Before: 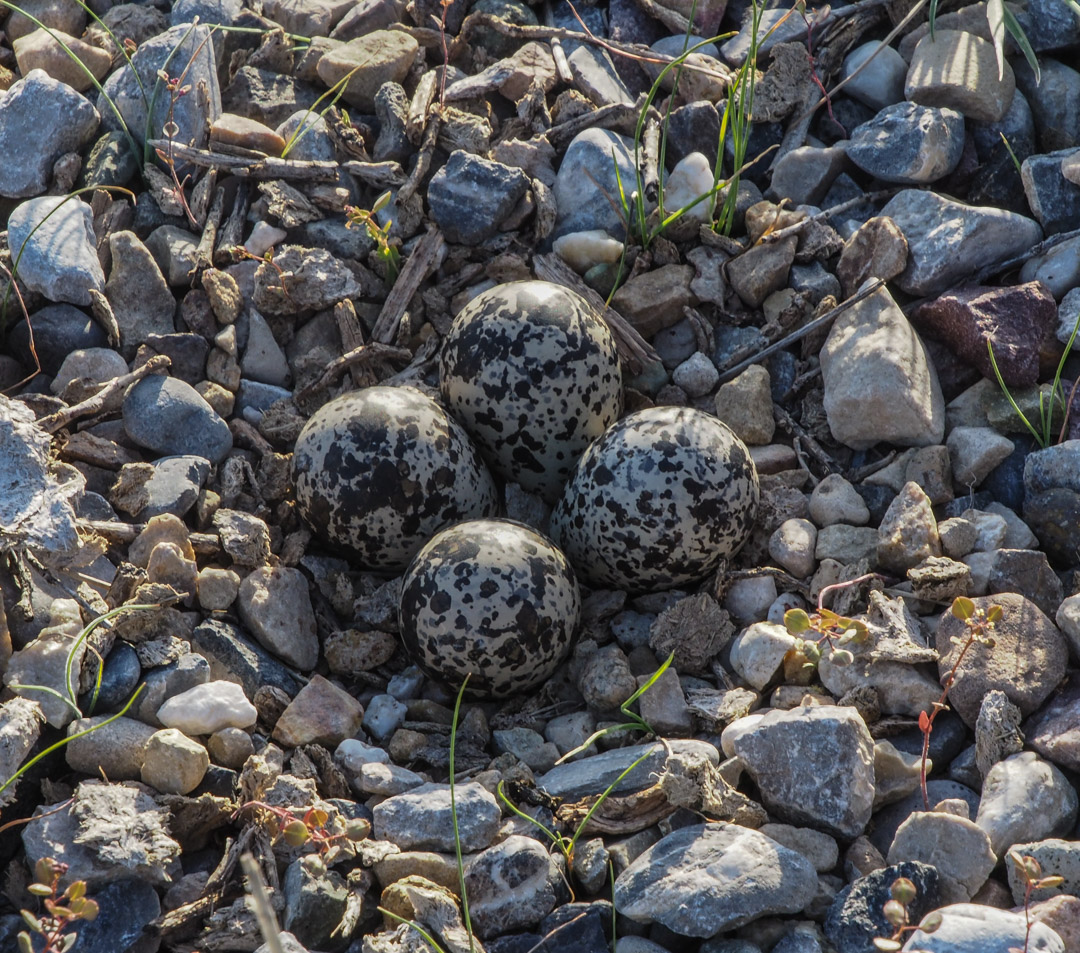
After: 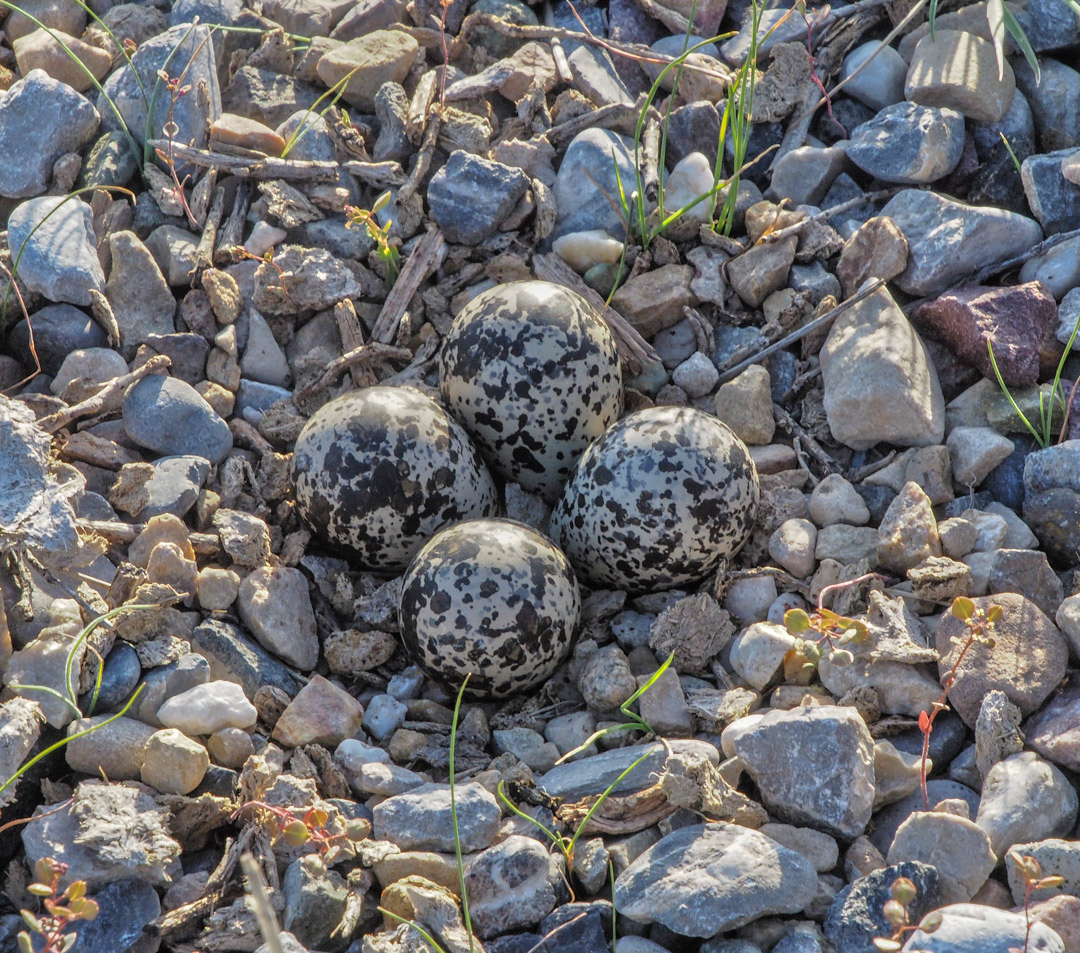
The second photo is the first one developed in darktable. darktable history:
tone equalizer: -7 EV 0.151 EV, -6 EV 0.637 EV, -5 EV 1.19 EV, -4 EV 1.37 EV, -3 EV 1.17 EV, -2 EV 0.6 EV, -1 EV 0.156 EV
